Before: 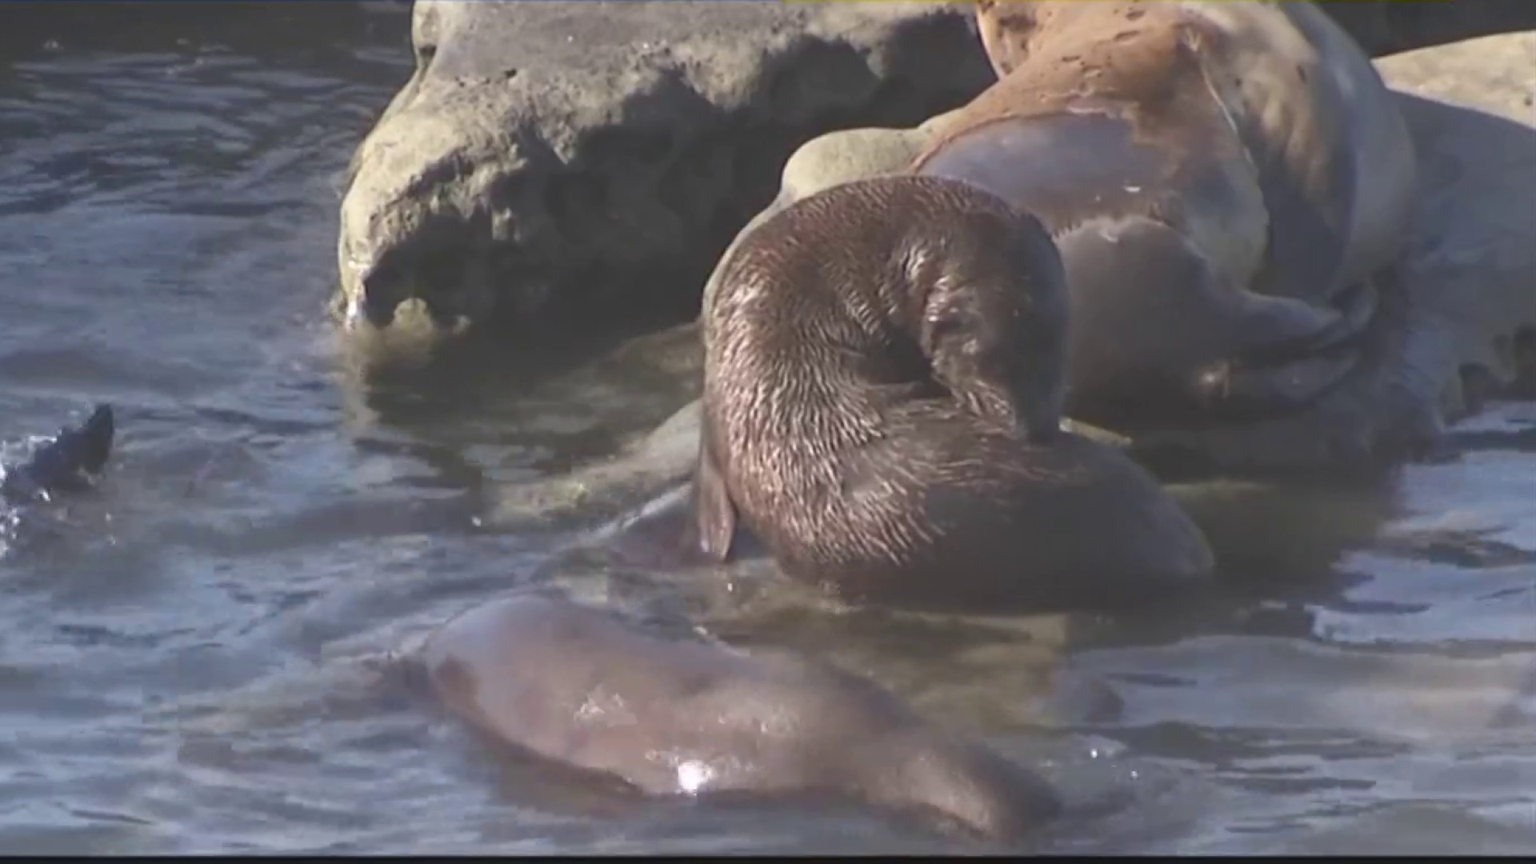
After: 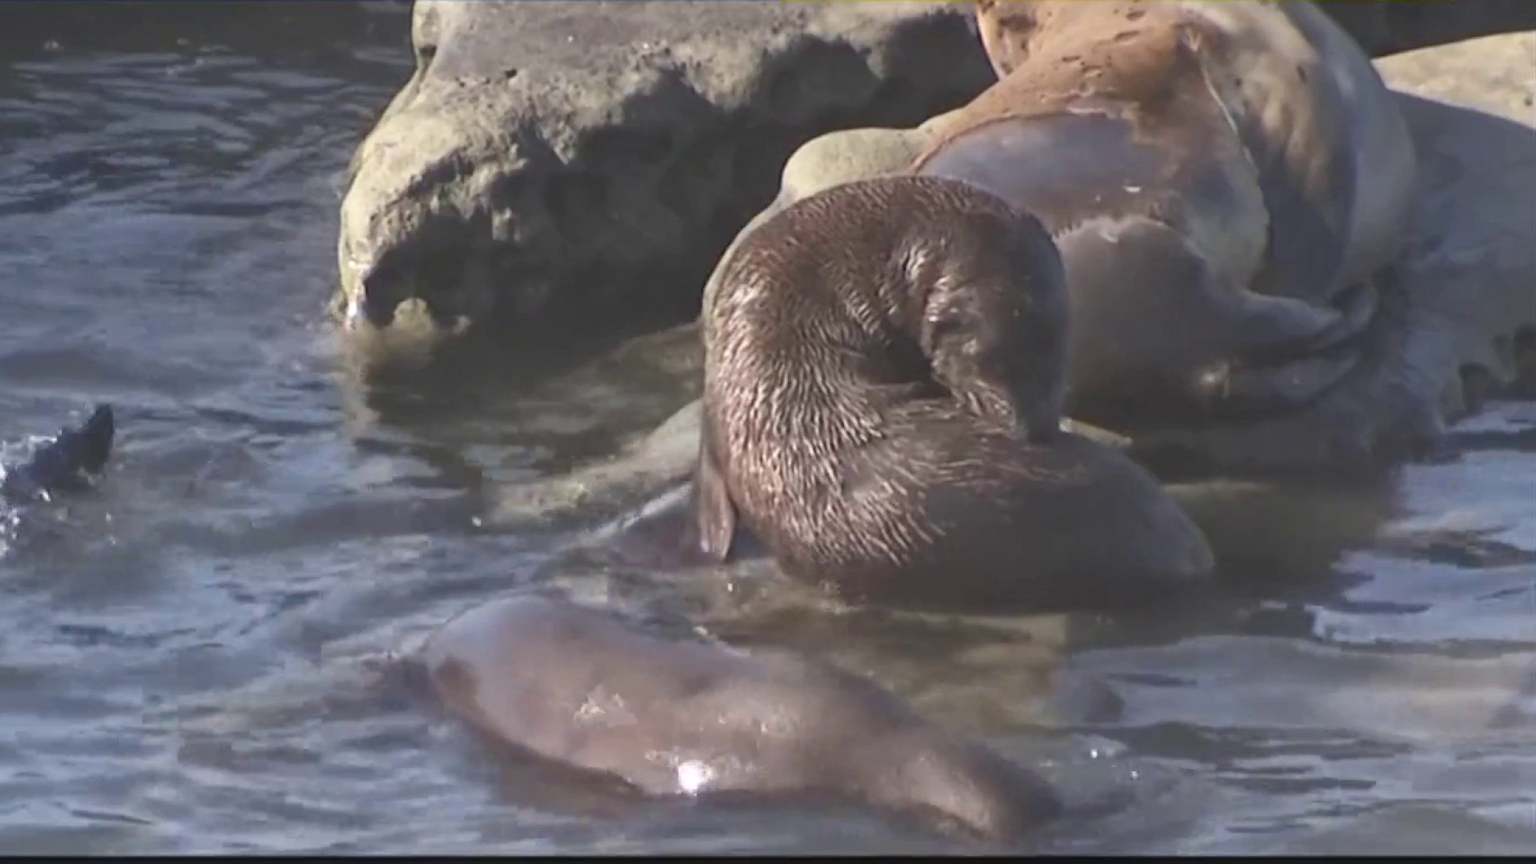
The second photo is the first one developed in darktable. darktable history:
local contrast: mode bilateral grid, contrast 19, coarseness 49, detail 120%, midtone range 0.2
